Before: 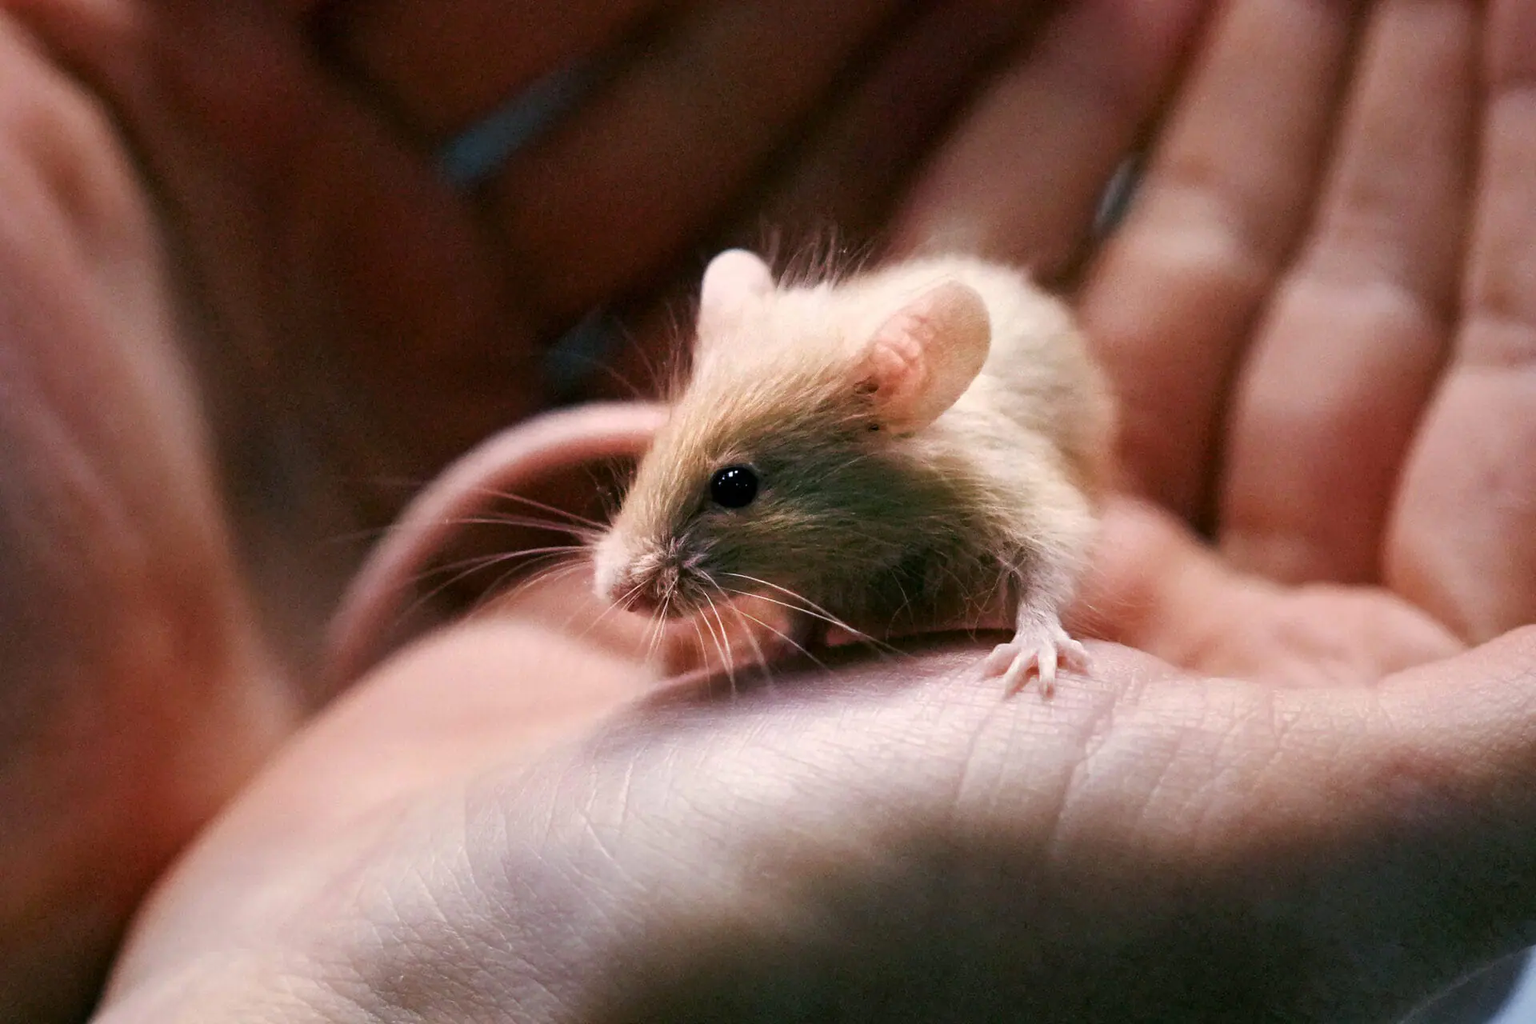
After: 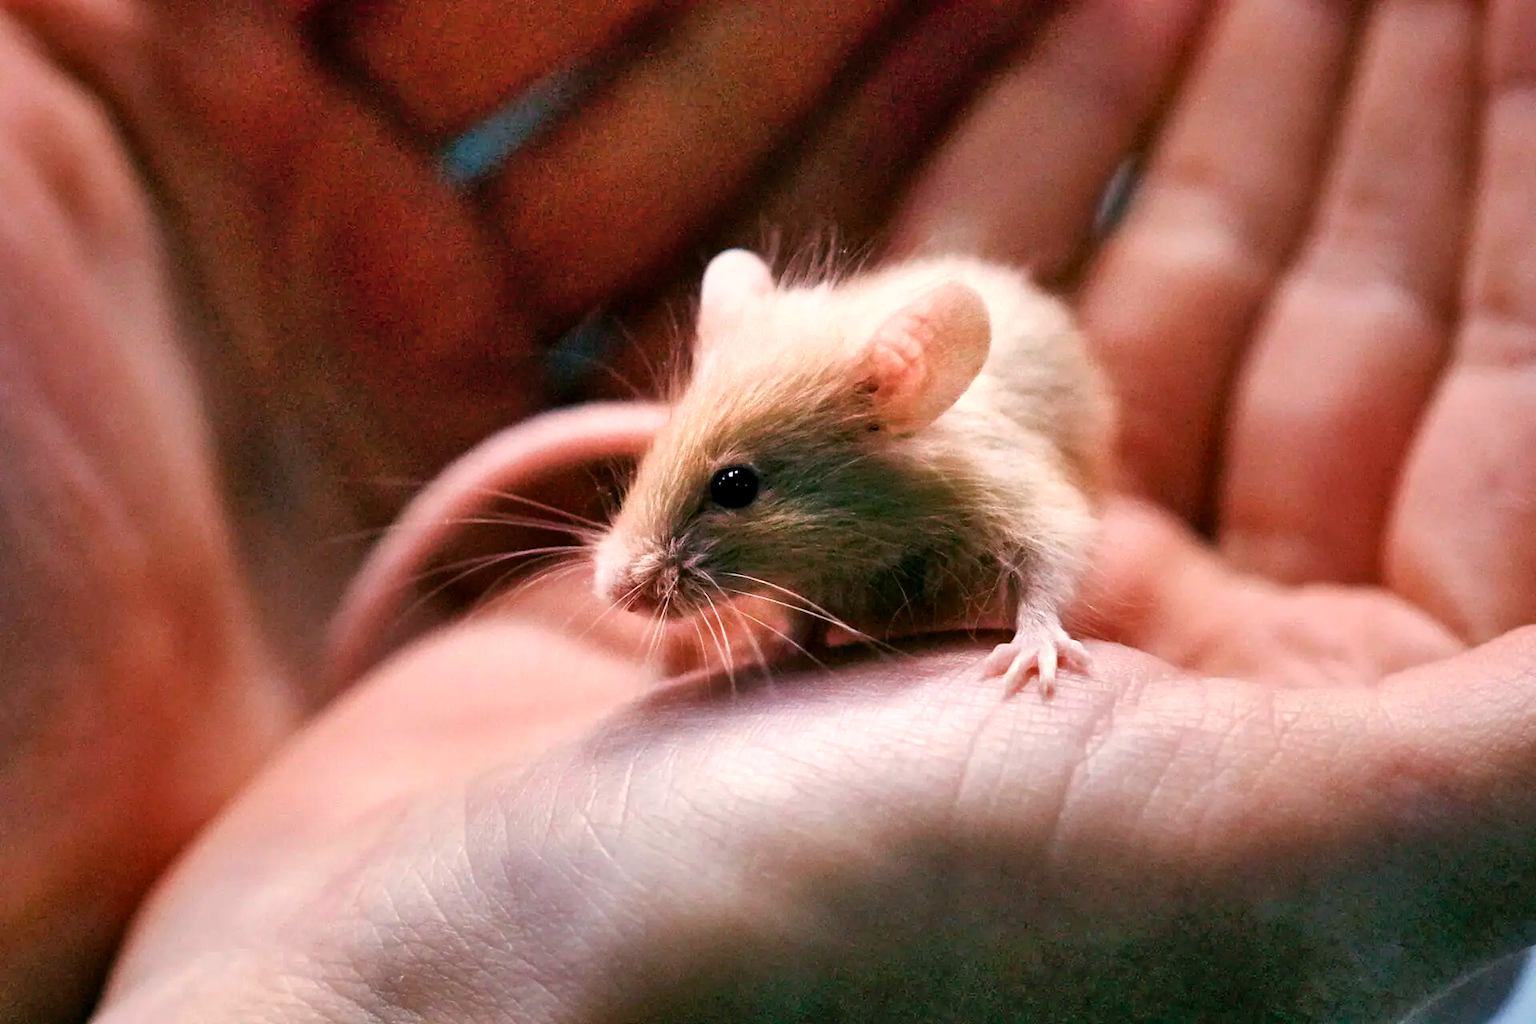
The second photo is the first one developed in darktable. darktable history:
exposure: exposure 0.2 EV, compensate highlight preservation false
shadows and highlights: shadows 60, soften with gaussian
